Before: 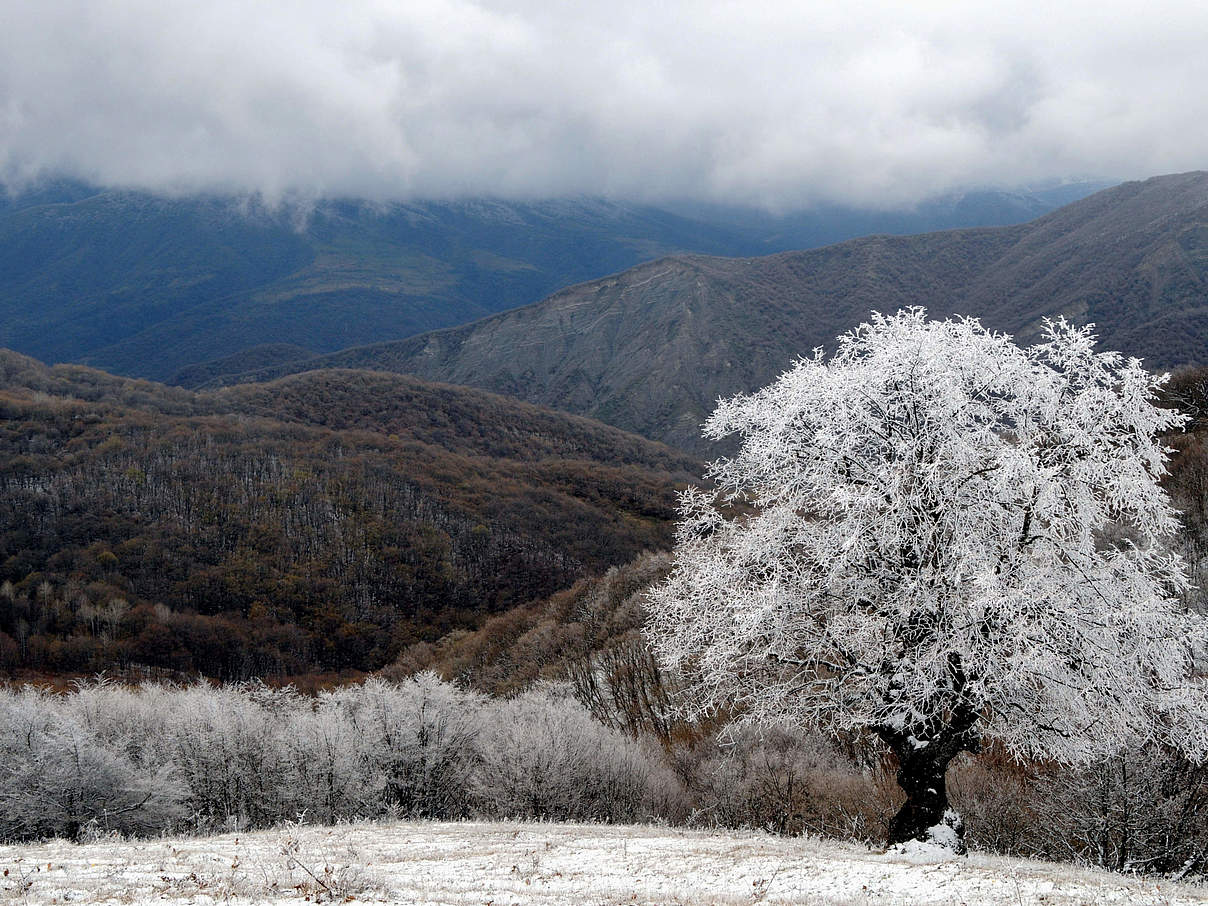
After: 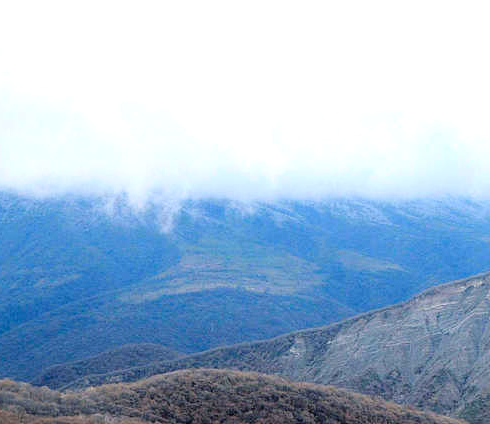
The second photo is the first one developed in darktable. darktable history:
crop and rotate: left 11.107%, top 0.102%, right 48.281%, bottom 53.08%
vignetting: fall-off start 116.18%, fall-off radius 58.11%
exposure: exposure 0.374 EV, compensate highlight preservation false
tone curve: curves: ch0 [(0, 0) (0.004, 0.001) (0.133, 0.112) (0.325, 0.362) (0.832, 0.893) (1, 1)], color space Lab, linked channels, preserve colors none
tone equalizer: -8 EV -0.731 EV, -7 EV -0.688 EV, -6 EV -0.586 EV, -5 EV -0.363 EV, -3 EV 0.4 EV, -2 EV 0.6 EV, -1 EV 0.684 EV, +0 EV 0.774 EV, mask exposure compensation -0.507 EV
contrast brightness saturation: saturation 0.178
